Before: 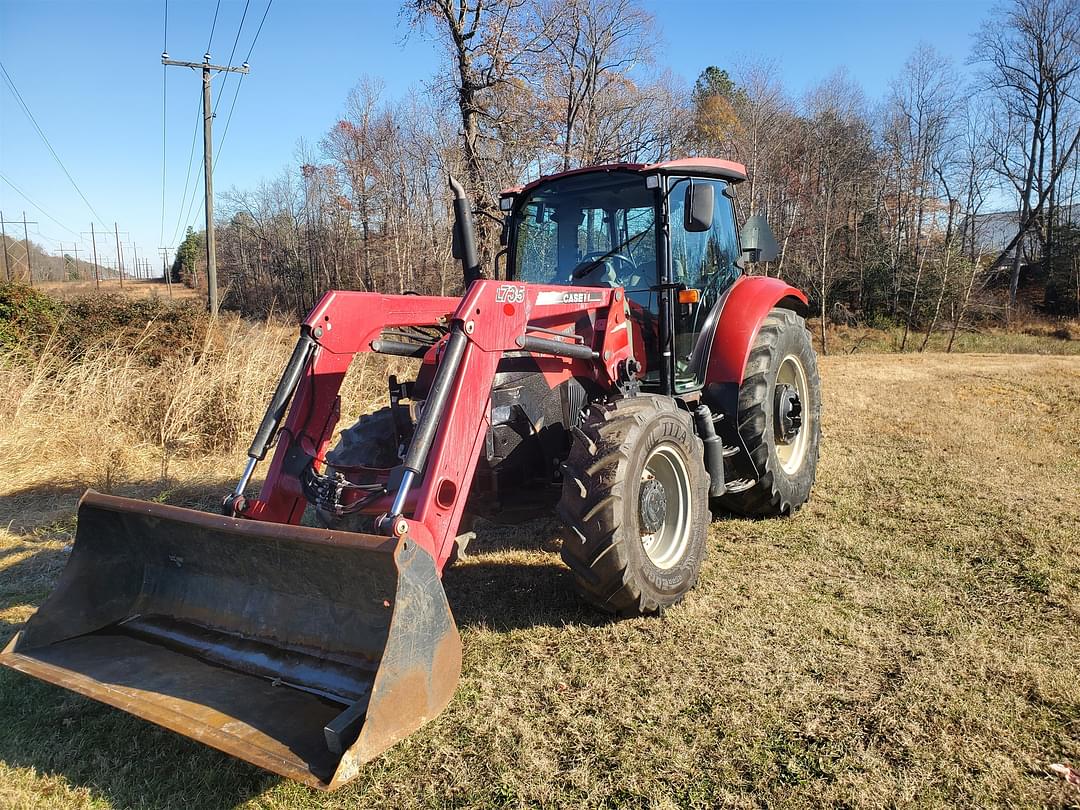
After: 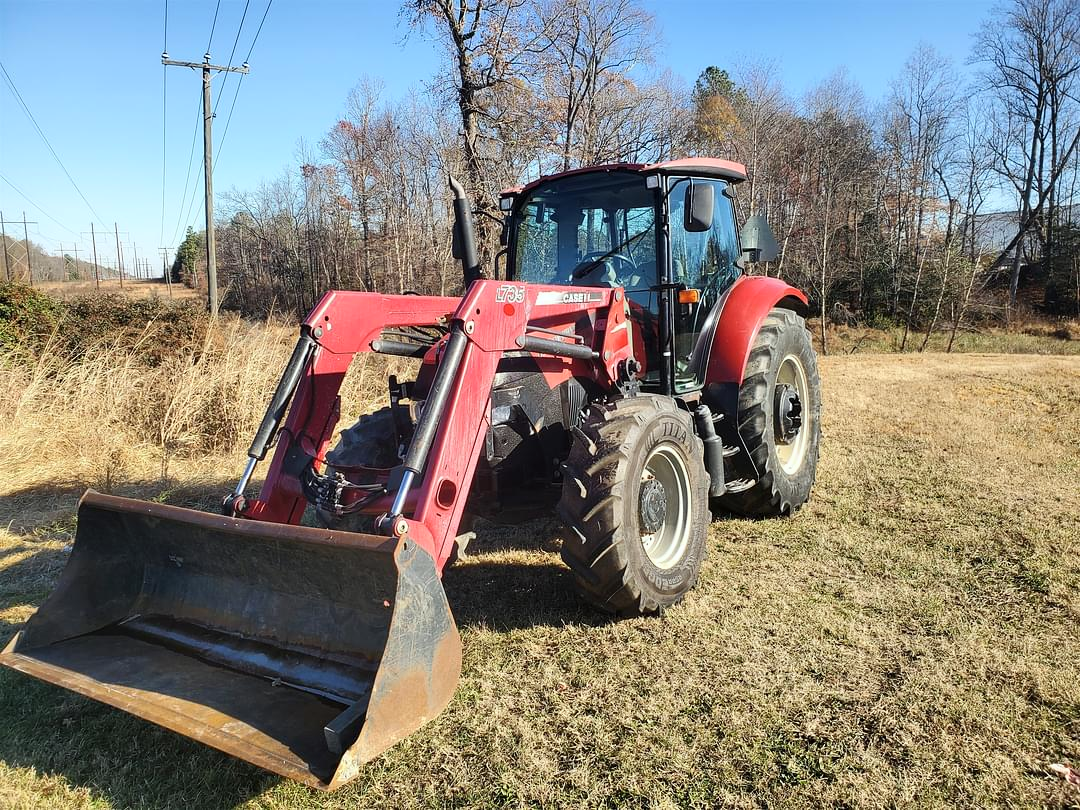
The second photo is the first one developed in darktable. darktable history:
white balance: red 0.978, blue 0.999
contrast brightness saturation: contrast 0.15, brightness 0.05
